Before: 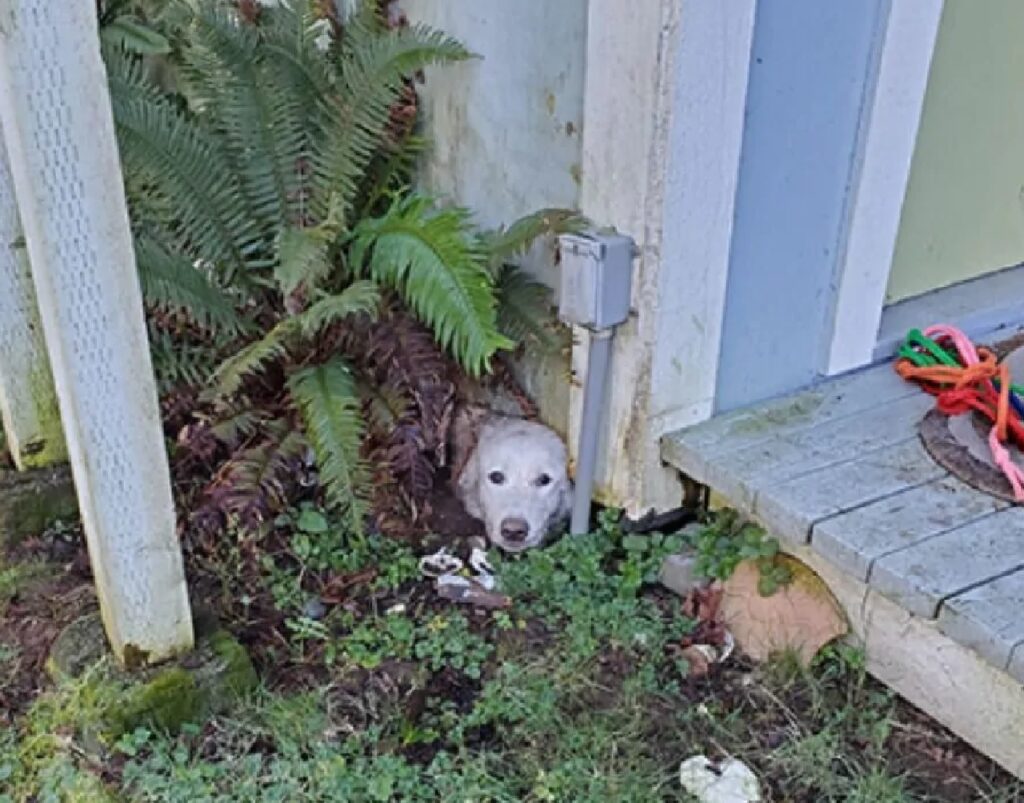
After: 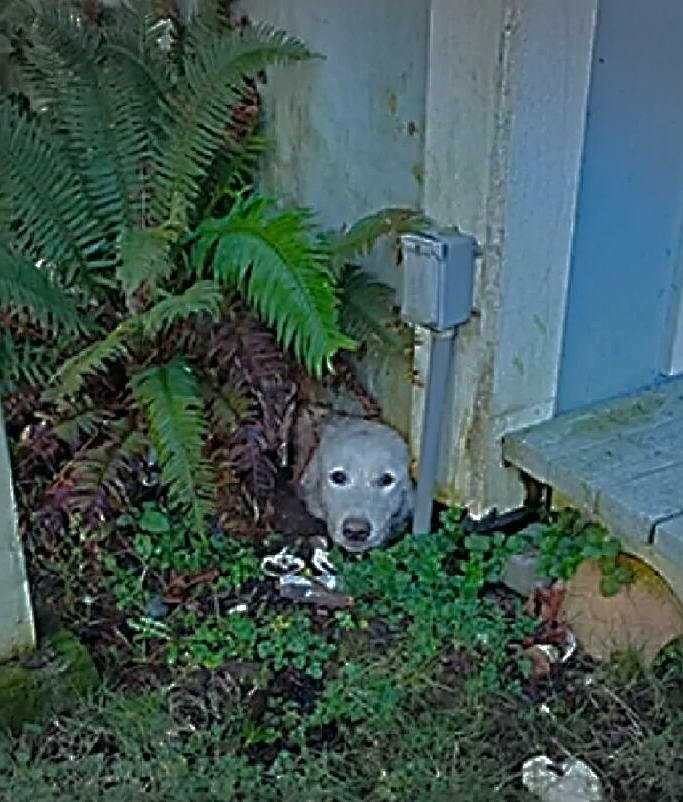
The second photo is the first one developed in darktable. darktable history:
color correction: highlights a* -7.33, highlights b* 1.26, shadows a* -3.55, saturation 1.4
sharpen: radius 3.69, amount 0.928
vignetting: fall-off start 100%, brightness -0.282, width/height ratio 1.31
base curve: curves: ch0 [(0, 0) (0.841, 0.609) (1, 1)]
crop and rotate: left 15.446%, right 17.836%
